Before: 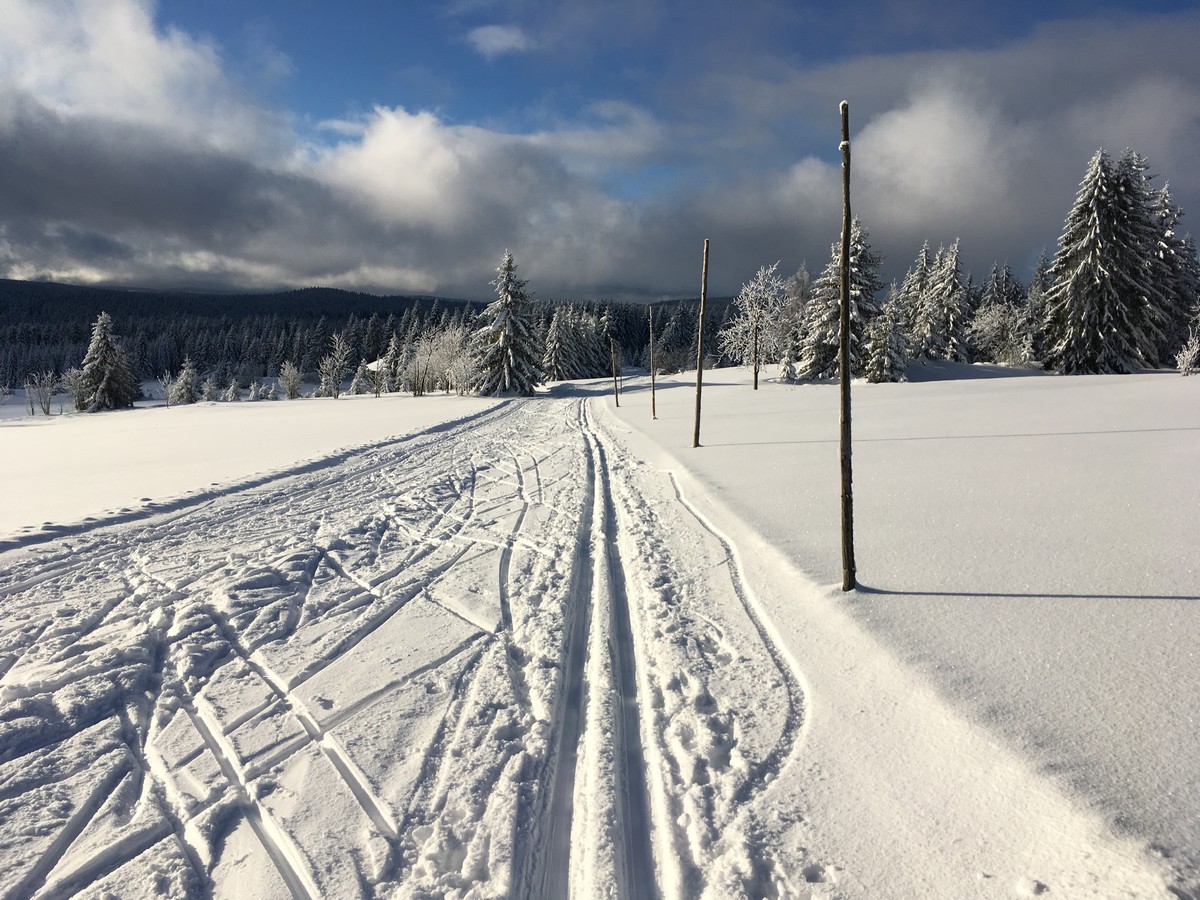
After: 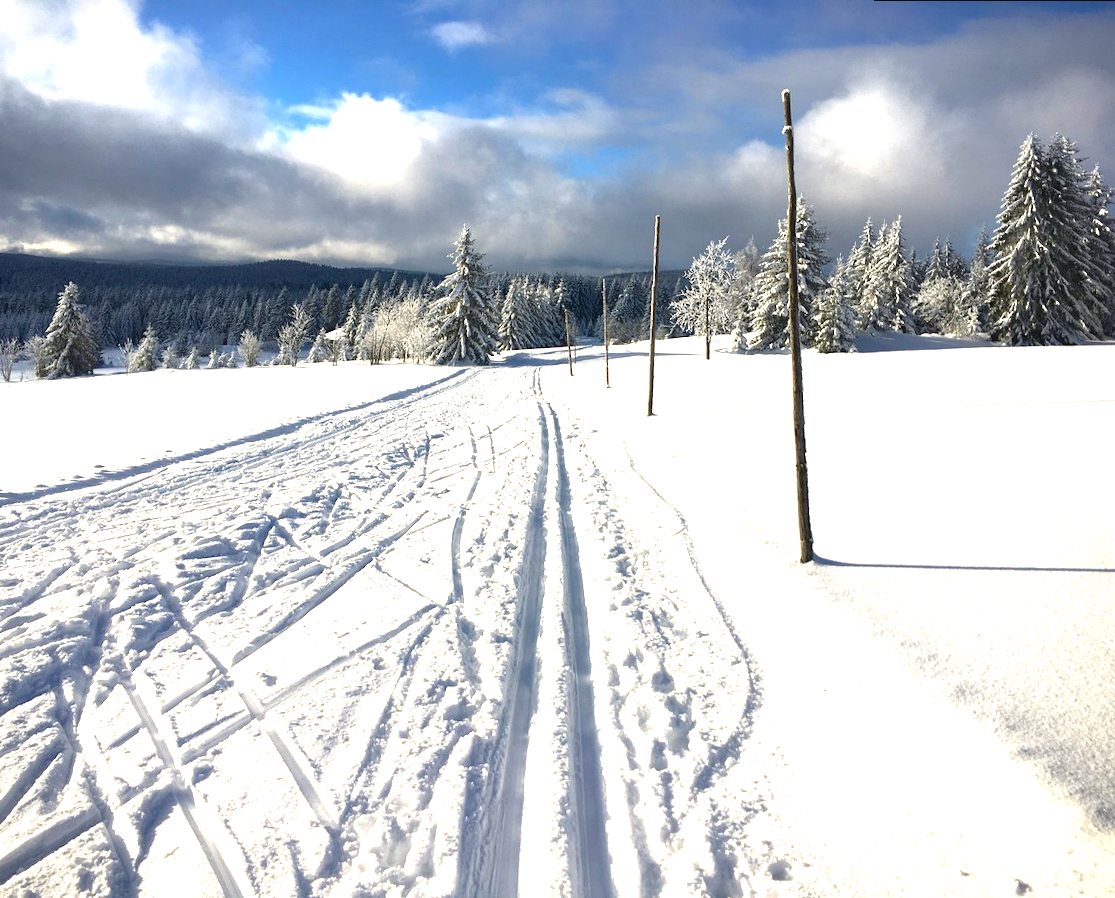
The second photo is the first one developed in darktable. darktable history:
rotate and perspective: rotation 0.215°, lens shift (vertical) -0.139, crop left 0.069, crop right 0.939, crop top 0.002, crop bottom 0.996
vignetting: fall-off start 97.23%, saturation -0.024, center (-0.033, -0.042), width/height ratio 1.179, unbound false
exposure: black level correction 0, exposure 1.2 EV, compensate exposure bias true, compensate highlight preservation false
tone curve: curves: ch0 [(0, 0) (0.003, 0.032) (0.011, 0.034) (0.025, 0.039) (0.044, 0.055) (0.069, 0.078) (0.1, 0.111) (0.136, 0.147) (0.177, 0.191) (0.224, 0.238) (0.277, 0.291) (0.335, 0.35) (0.399, 0.41) (0.468, 0.48) (0.543, 0.547) (0.623, 0.621) (0.709, 0.699) (0.801, 0.789) (0.898, 0.884) (1, 1)], preserve colors none
color balance rgb: perceptual saturation grading › global saturation 30%
